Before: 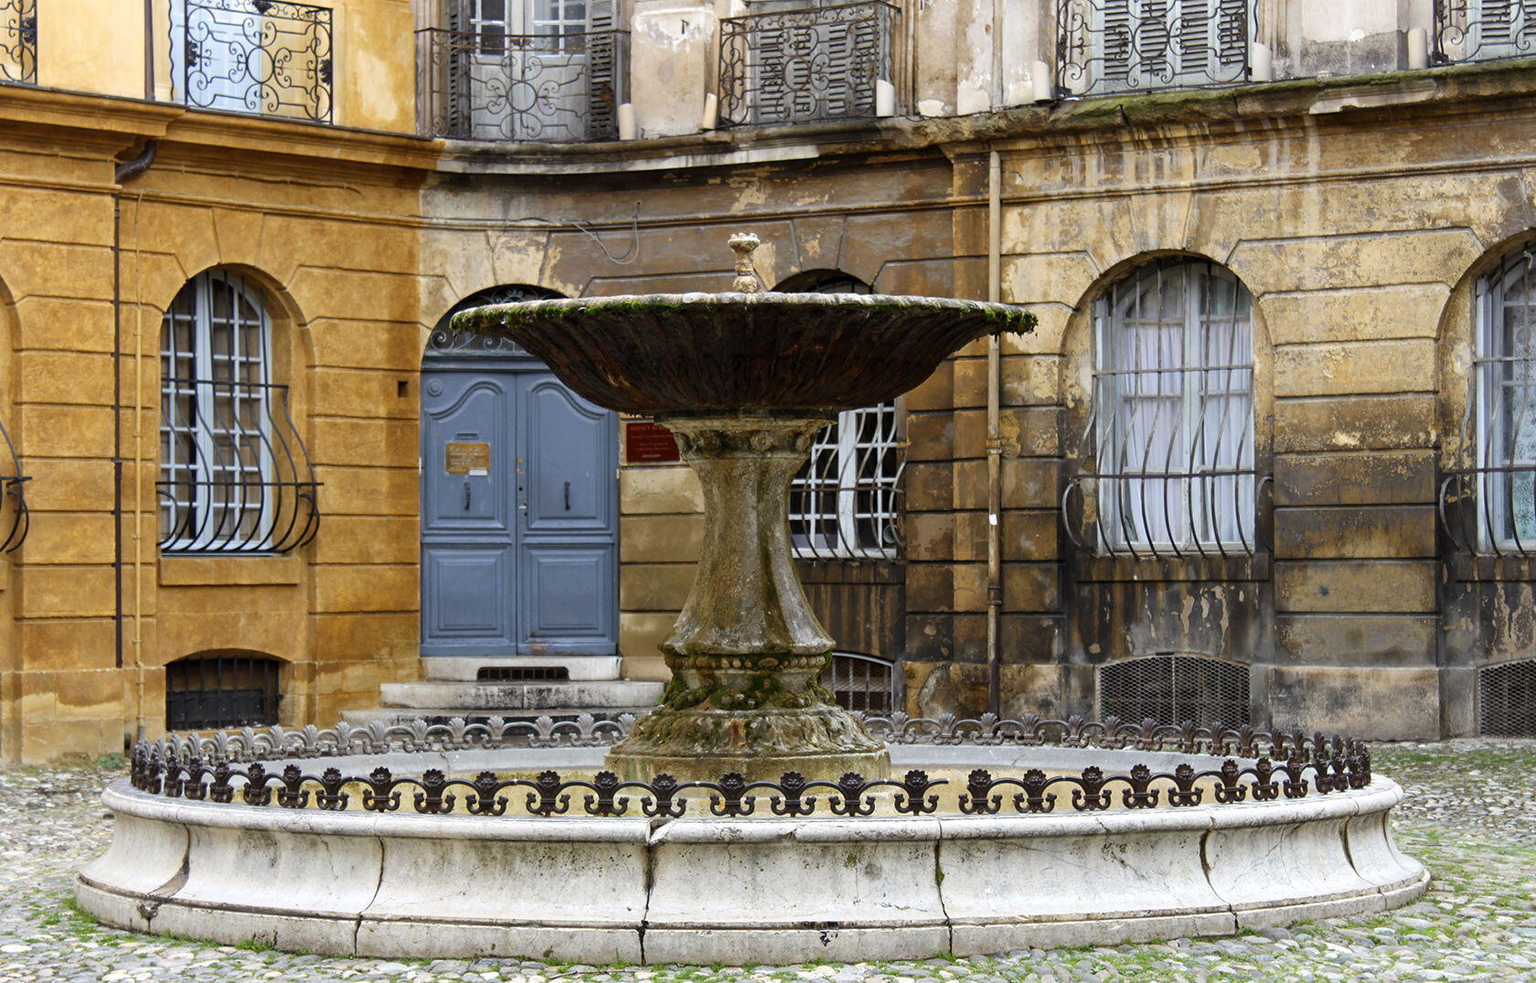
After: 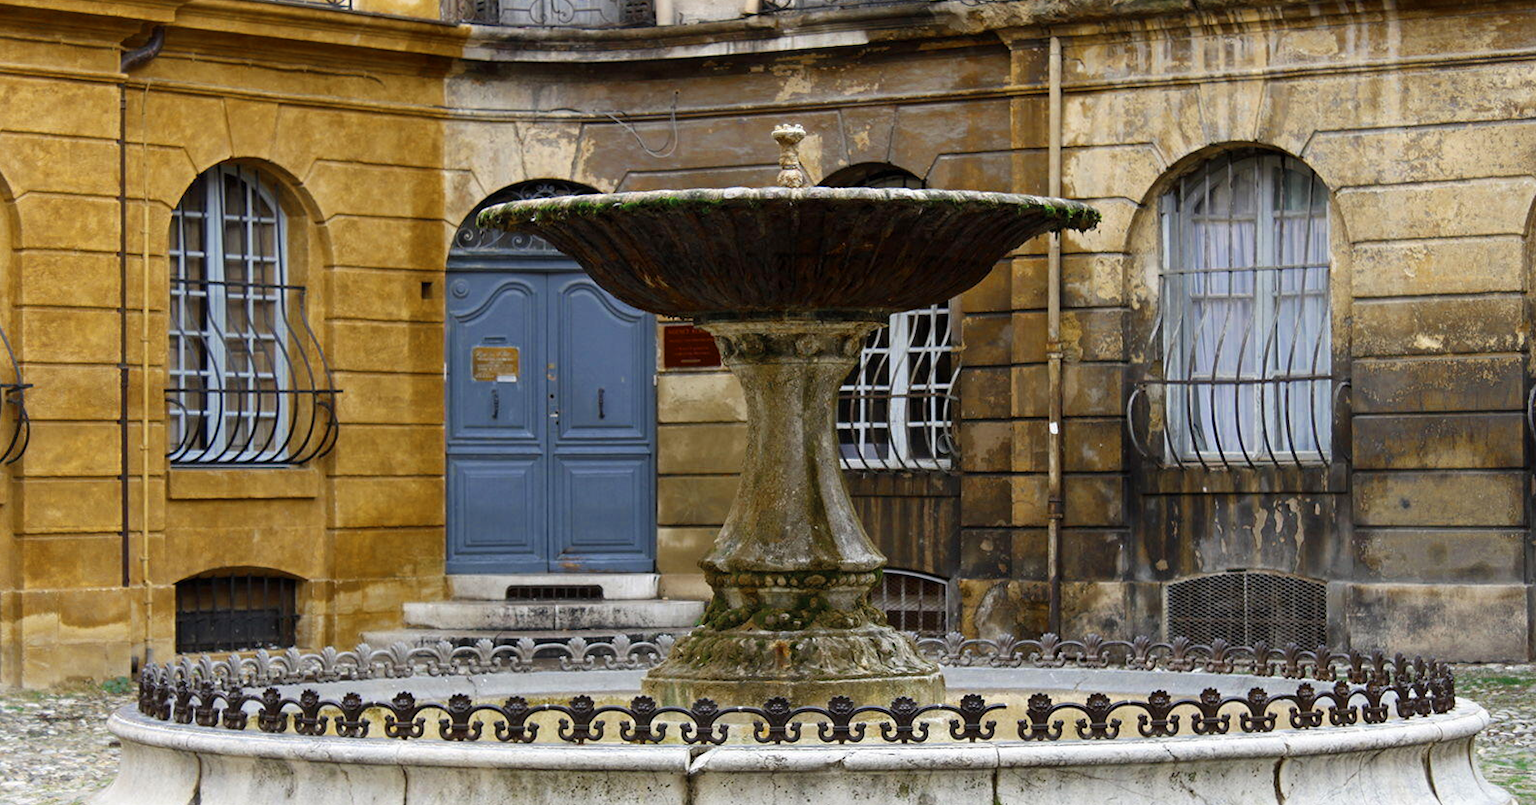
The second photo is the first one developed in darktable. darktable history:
crop and rotate: angle 0.068°, top 11.822%, right 5.639%, bottom 10.758%
color balance rgb: perceptual saturation grading › global saturation 25.776%, global vibrance 19.628%
color zones: curves: ch0 [(0, 0.5) (0.125, 0.4) (0.25, 0.5) (0.375, 0.4) (0.5, 0.4) (0.625, 0.35) (0.75, 0.35) (0.875, 0.5)]; ch1 [(0, 0.35) (0.125, 0.45) (0.25, 0.35) (0.375, 0.35) (0.5, 0.35) (0.625, 0.35) (0.75, 0.45) (0.875, 0.35)]; ch2 [(0, 0.6) (0.125, 0.5) (0.25, 0.5) (0.375, 0.6) (0.5, 0.6) (0.625, 0.5) (0.75, 0.5) (0.875, 0.5)]
